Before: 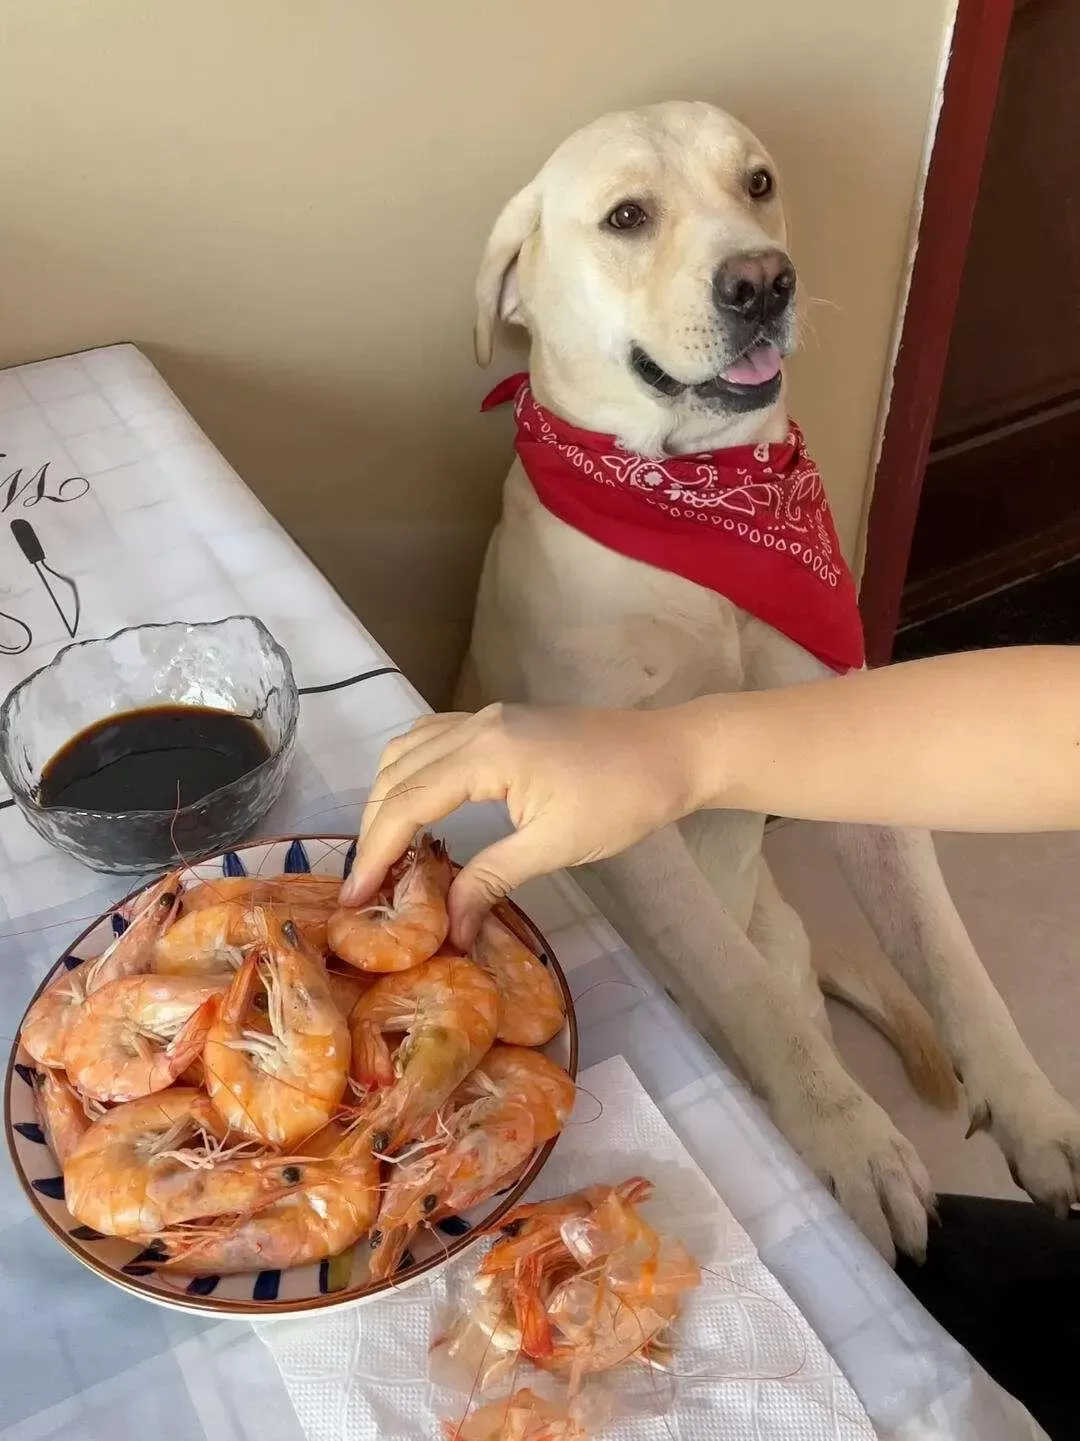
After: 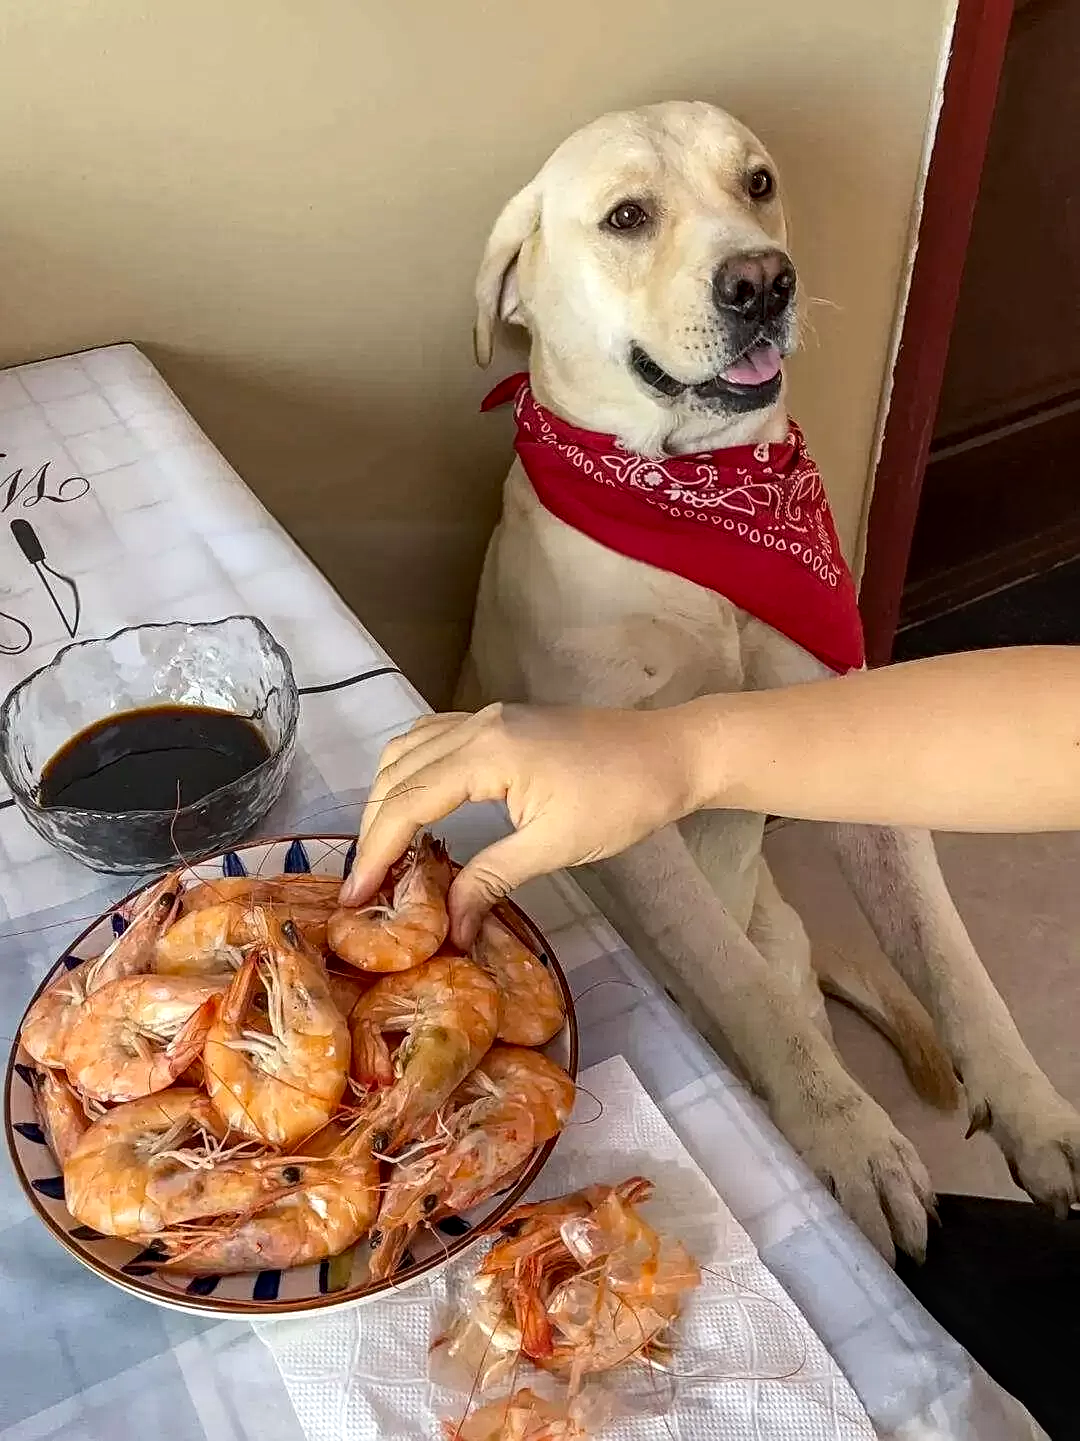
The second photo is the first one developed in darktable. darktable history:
contrast brightness saturation: contrast 0.141
sharpen: on, module defaults
local contrast: on, module defaults
haze removal: compatibility mode true, adaptive false
